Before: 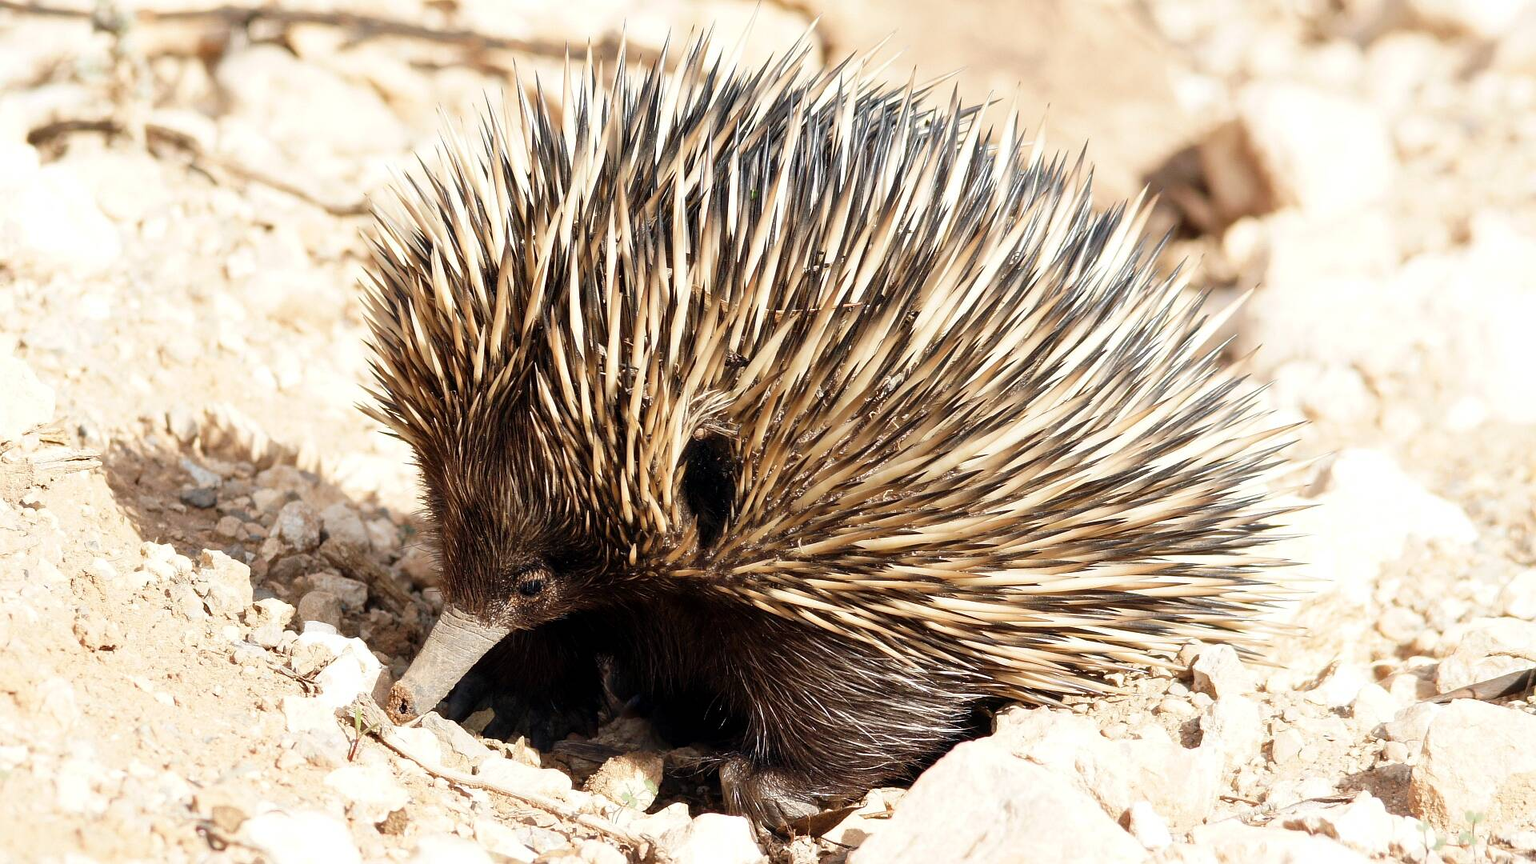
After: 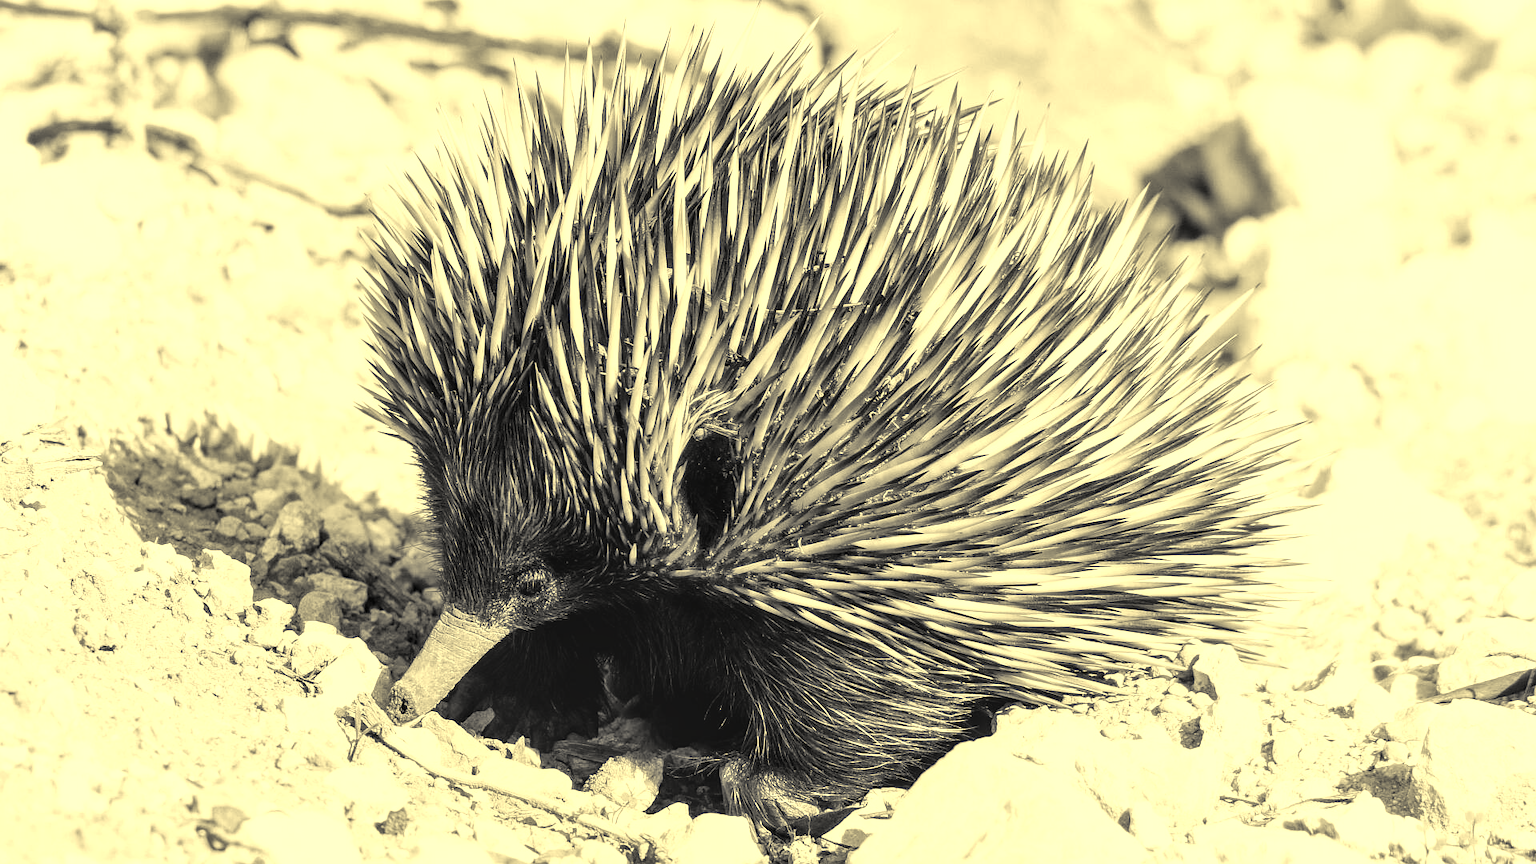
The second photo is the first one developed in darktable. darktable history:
color correction: highlights a* 0.743, highlights b* 2.81, saturation 1.1
color balance rgb: power › hue 329.96°, highlights gain › chroma 7.968%, highlights gain › hue 84.92°, perceptual saturation grading › global saturation 38.832%, global vibrance 11.031%
local contrast: on, module defaults
exposure: black level correction 0, exposure 0.5 EV, compensate highlight preservation false
tone curve: curves: ch0 [(0, 0) (0.08, 0.069) (0.4, 0.391) (0.6, 0.609) (0.92, 0.93) (1, 1)], color space Lab, independent channels, preserve colors none
color calibration: output gray [0.267, 0.423, 0.261, 0], illuminant F (fluorescent), F source F9 (Cool White Deluxe 4150 K) – high CRI, x 0.374, y 0.373, temperature 4158.47 K
